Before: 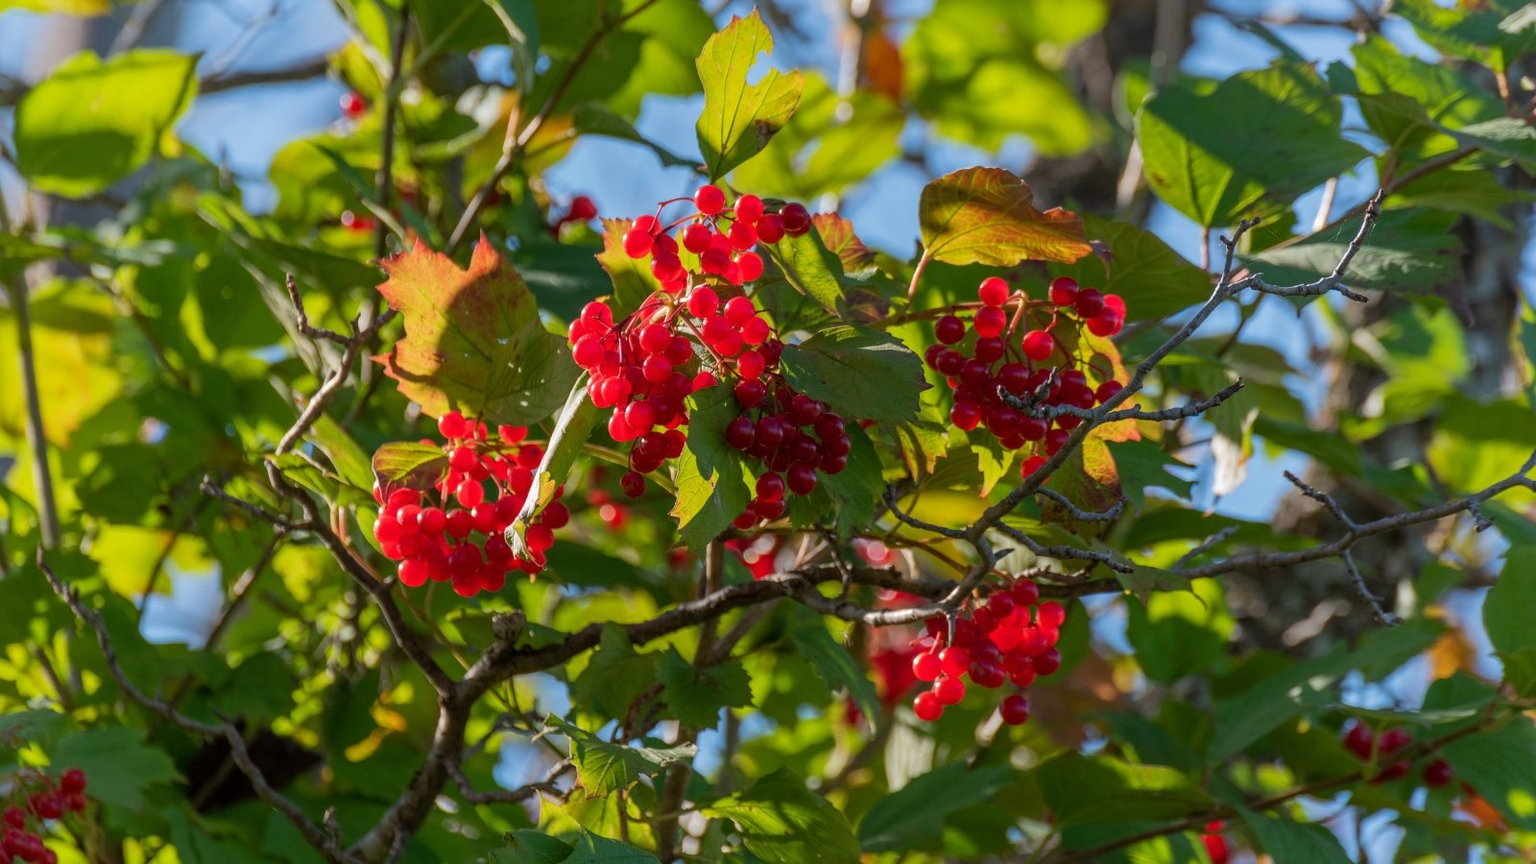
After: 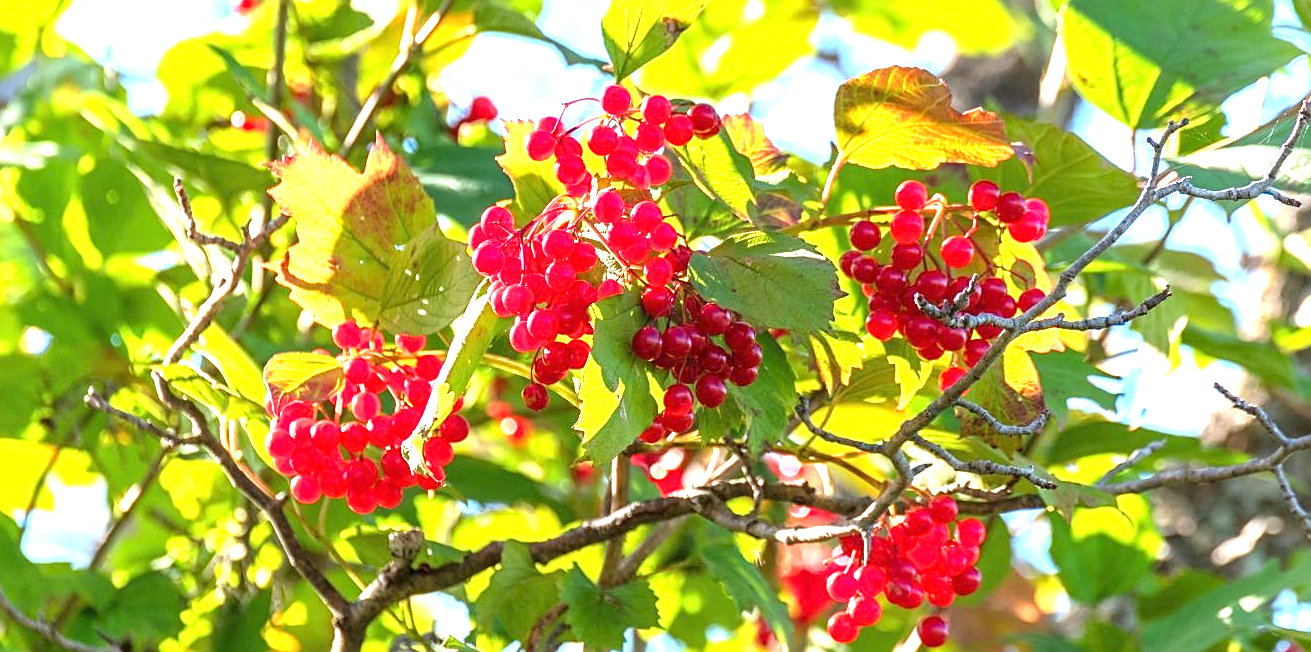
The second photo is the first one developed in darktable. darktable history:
sharpen: on, module defaults
exposure: exposure 2.256 EV, compensate highlight preservation false
crop: left 7.773%, top 12.11%, right 10.234%, bottom 15.431%
